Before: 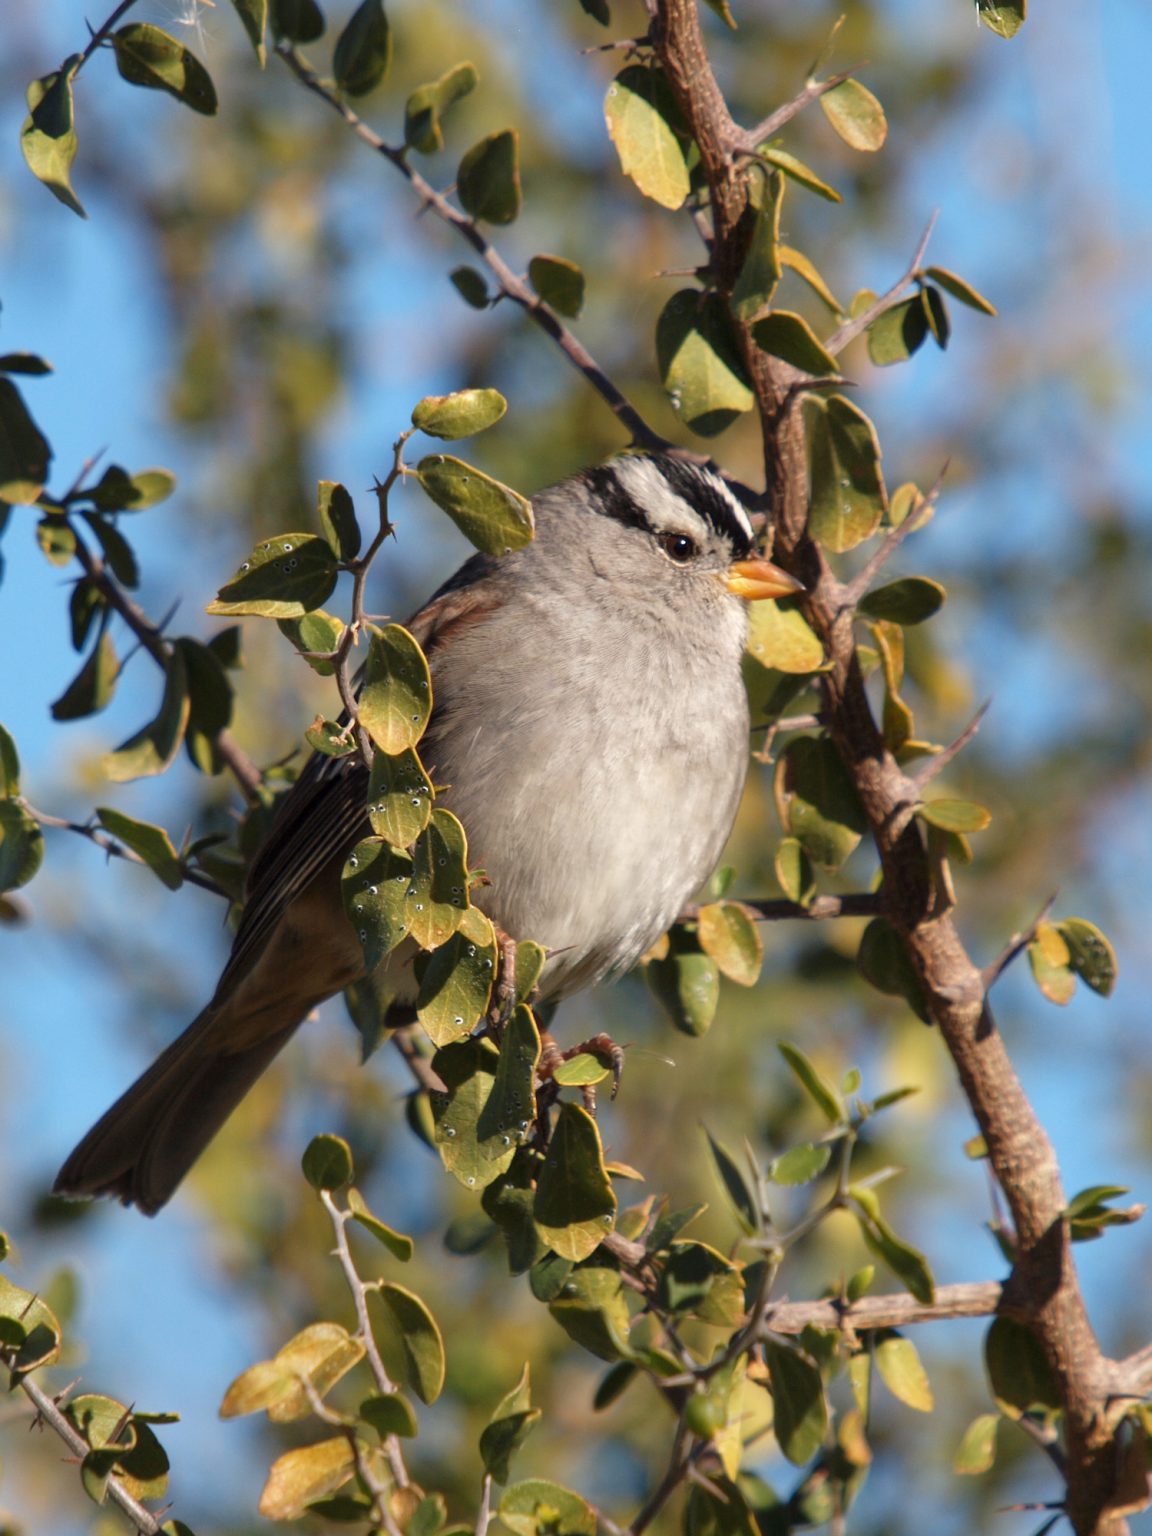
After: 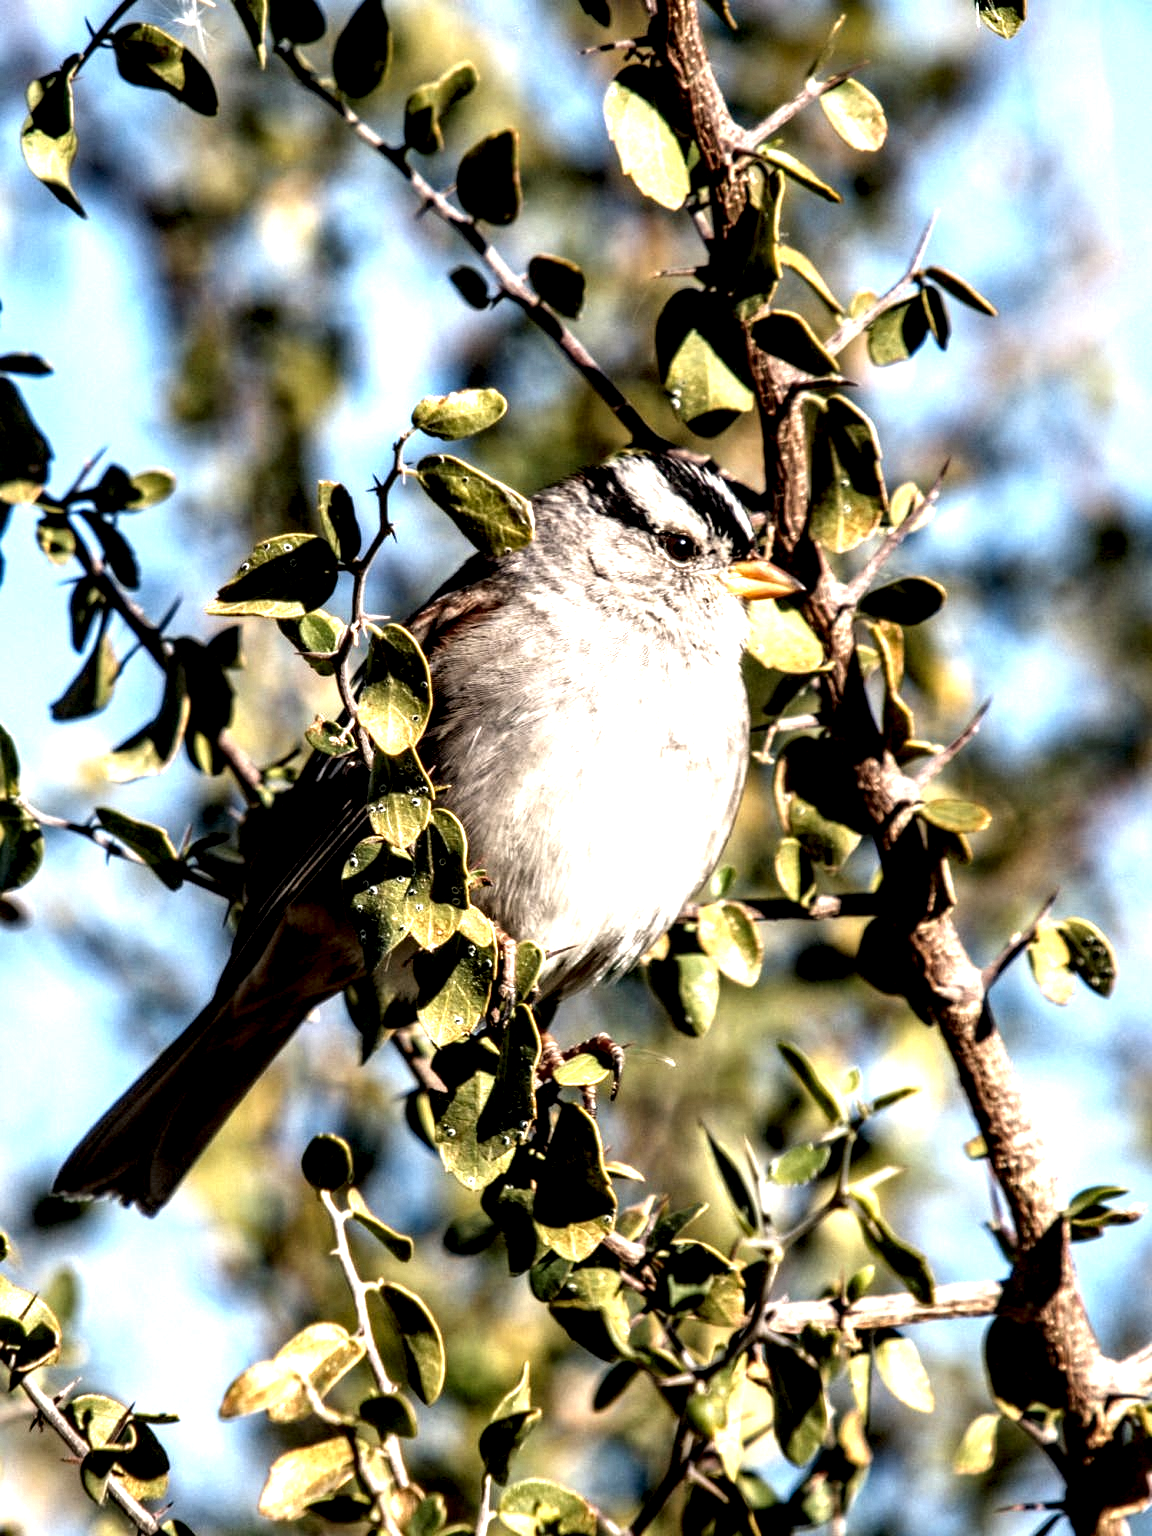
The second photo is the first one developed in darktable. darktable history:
exposure: black level correction 0, exposure 0.7 EV, compensate exposure bias true, compensate highlight preservation false
local contrast: highlights 115%, shadows 42%, detail 293%
